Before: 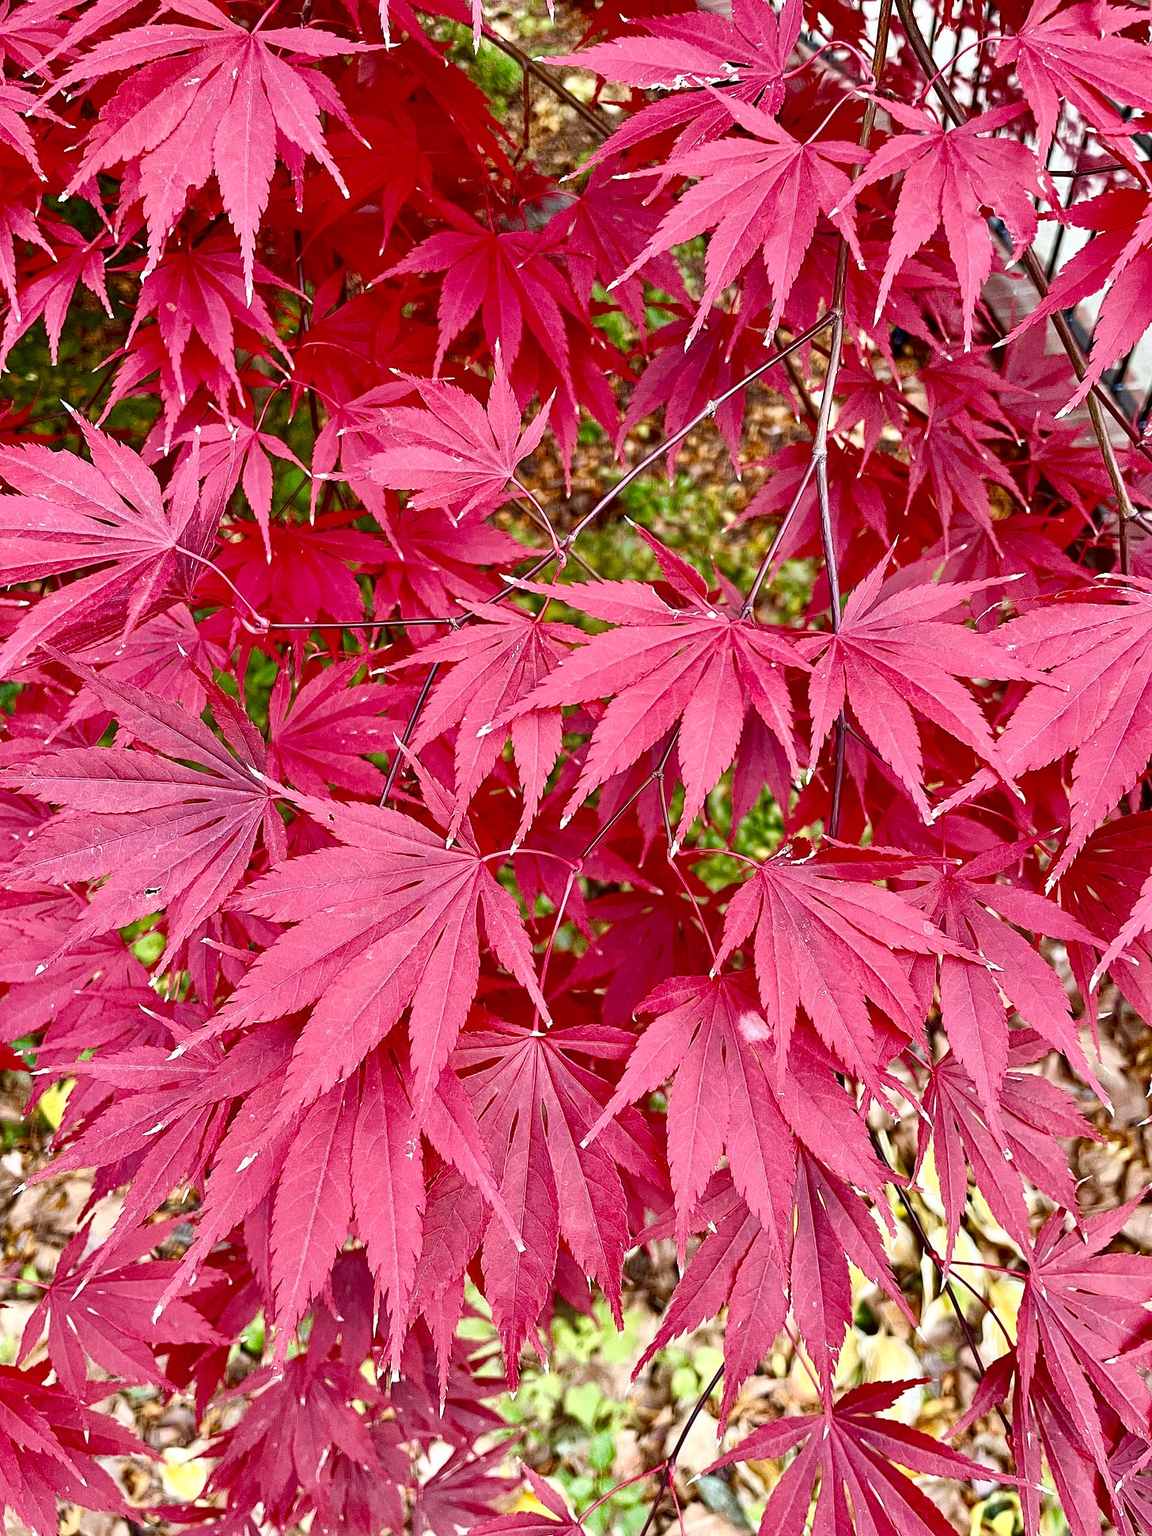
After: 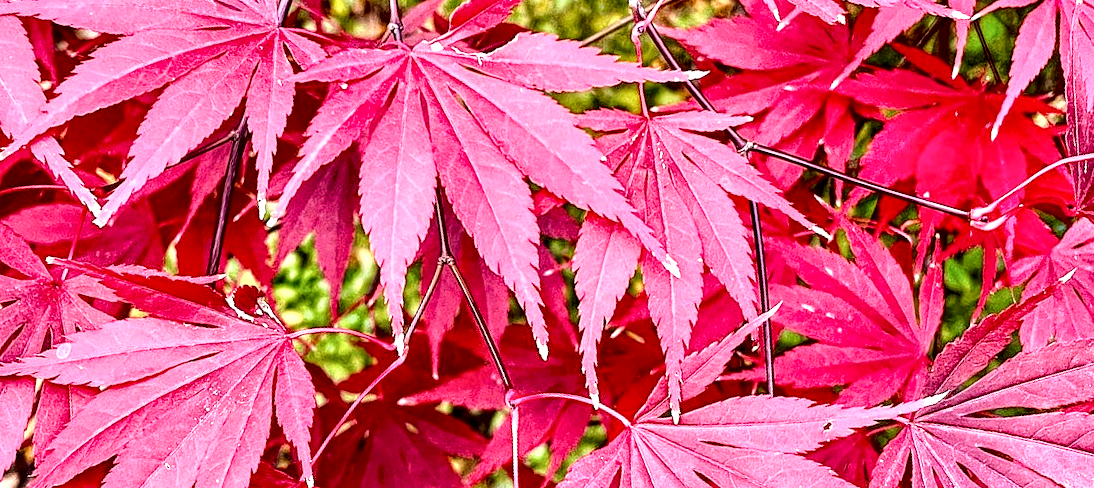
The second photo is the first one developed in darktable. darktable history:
base curve: curves: ch0 [(0, 0) (0.028, 0.03) (0.121, 0.232) (0.46, 0.748) (0.859, 0.968) (1, 1)]
crop and rotate: angle 16.12°, top 30.835%, bottom 35.653%
local contrast: highlights 65%, shadows 54%, detail 169%, midtone range 0.514
